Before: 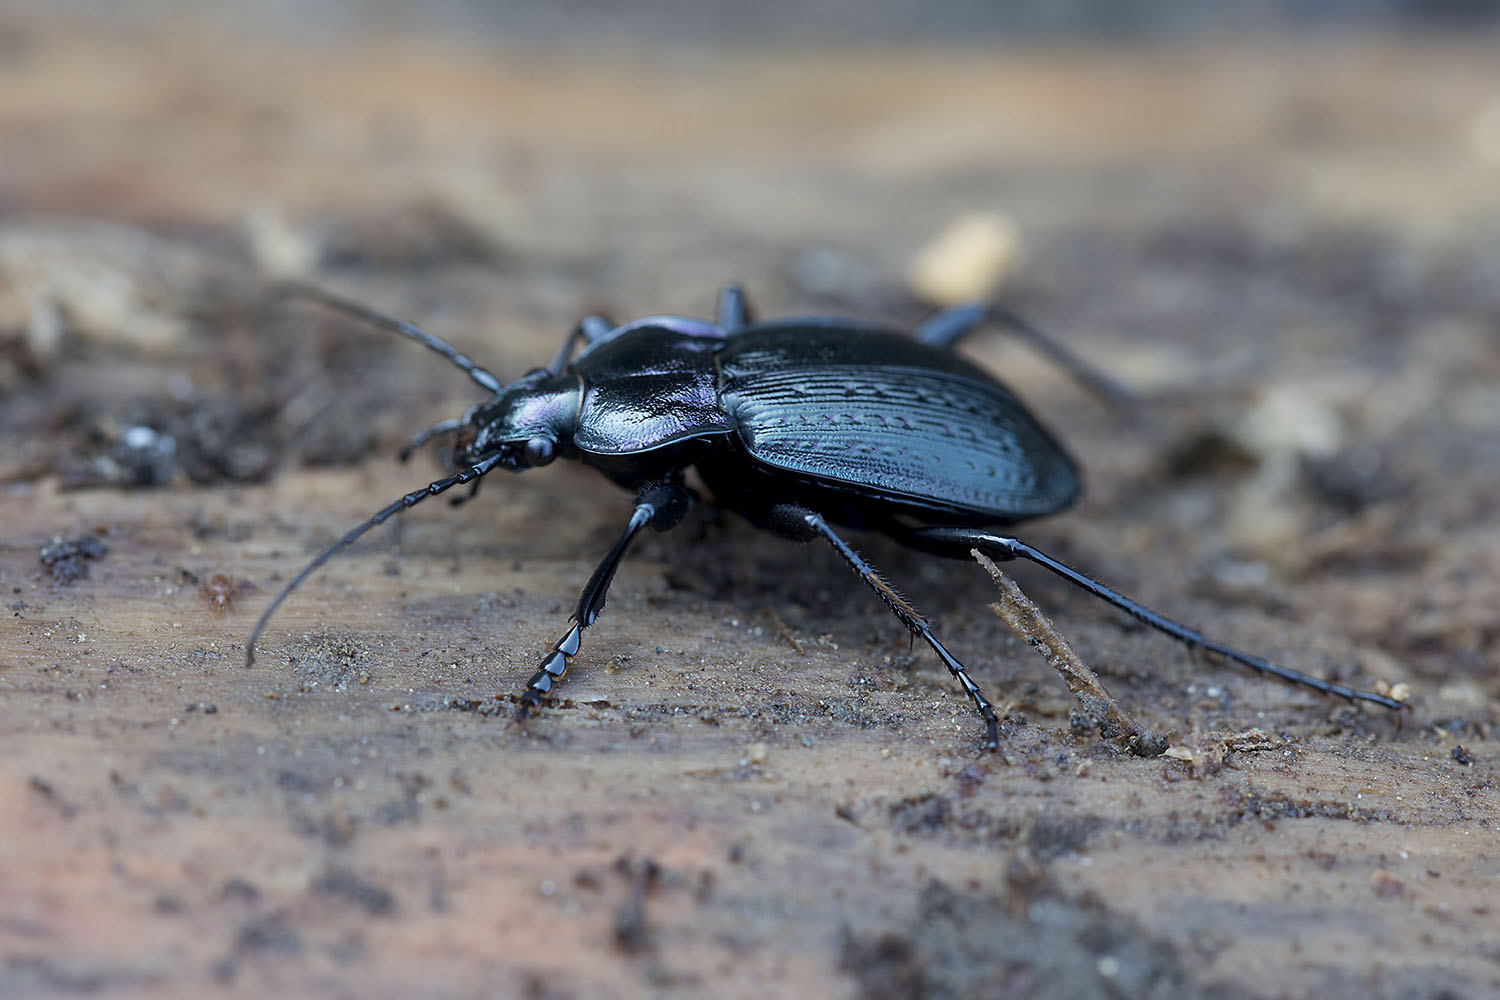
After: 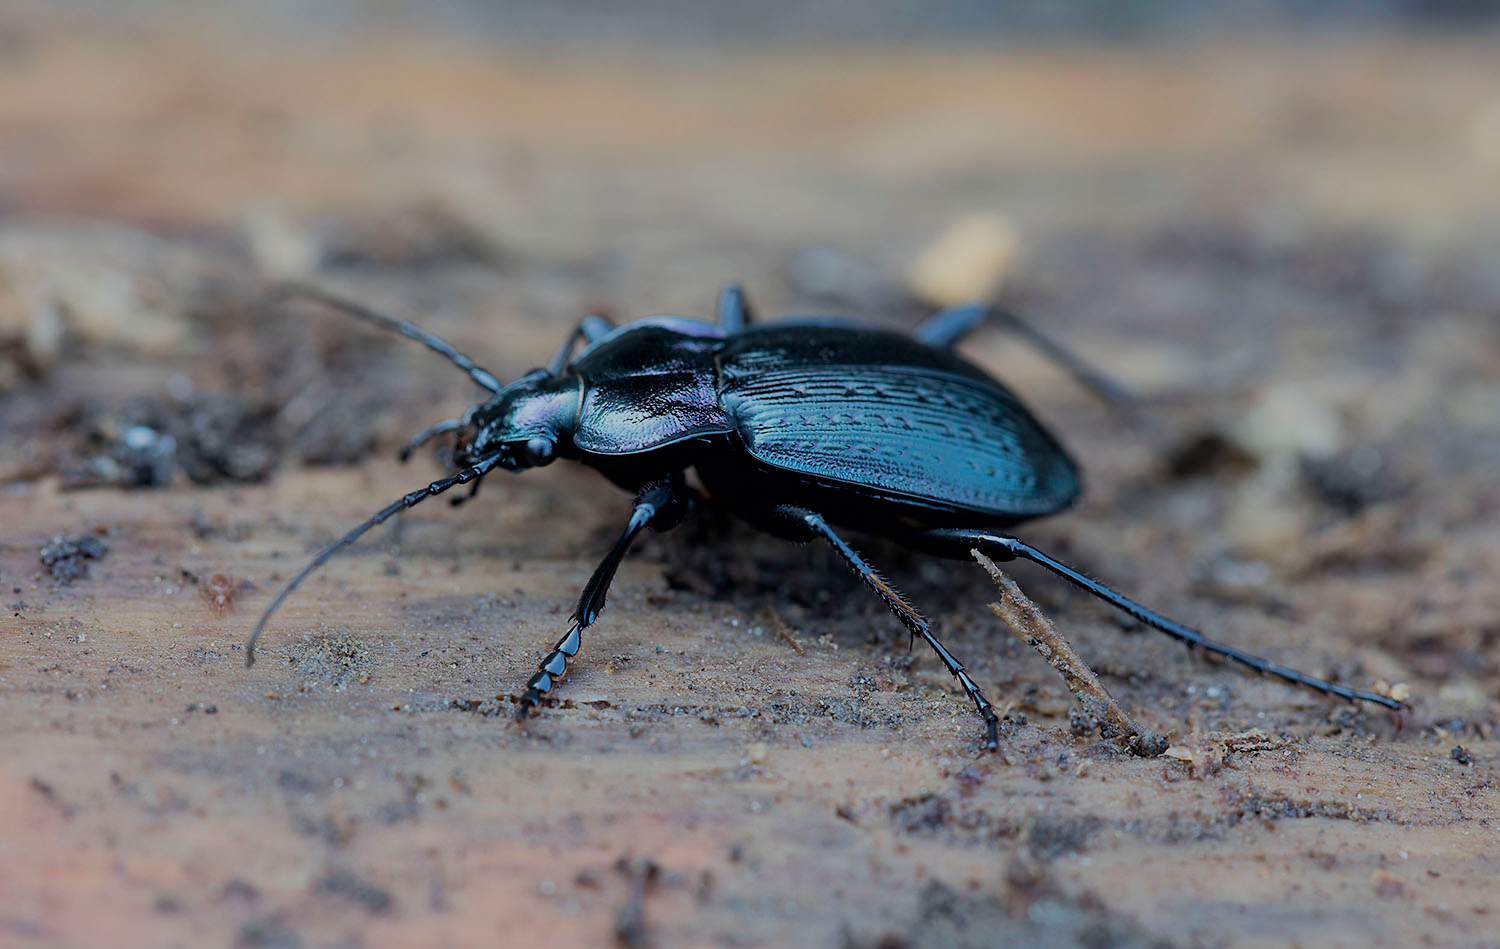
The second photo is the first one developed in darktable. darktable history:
crop and rotate: top 0%, bottom 5.097%
color balance rgb: contrast -10%
filmic rgb: black relative exposure -7.48 EV, white relative exposure 4.83 EV, hardness 3.4, color science v6 (2022)
